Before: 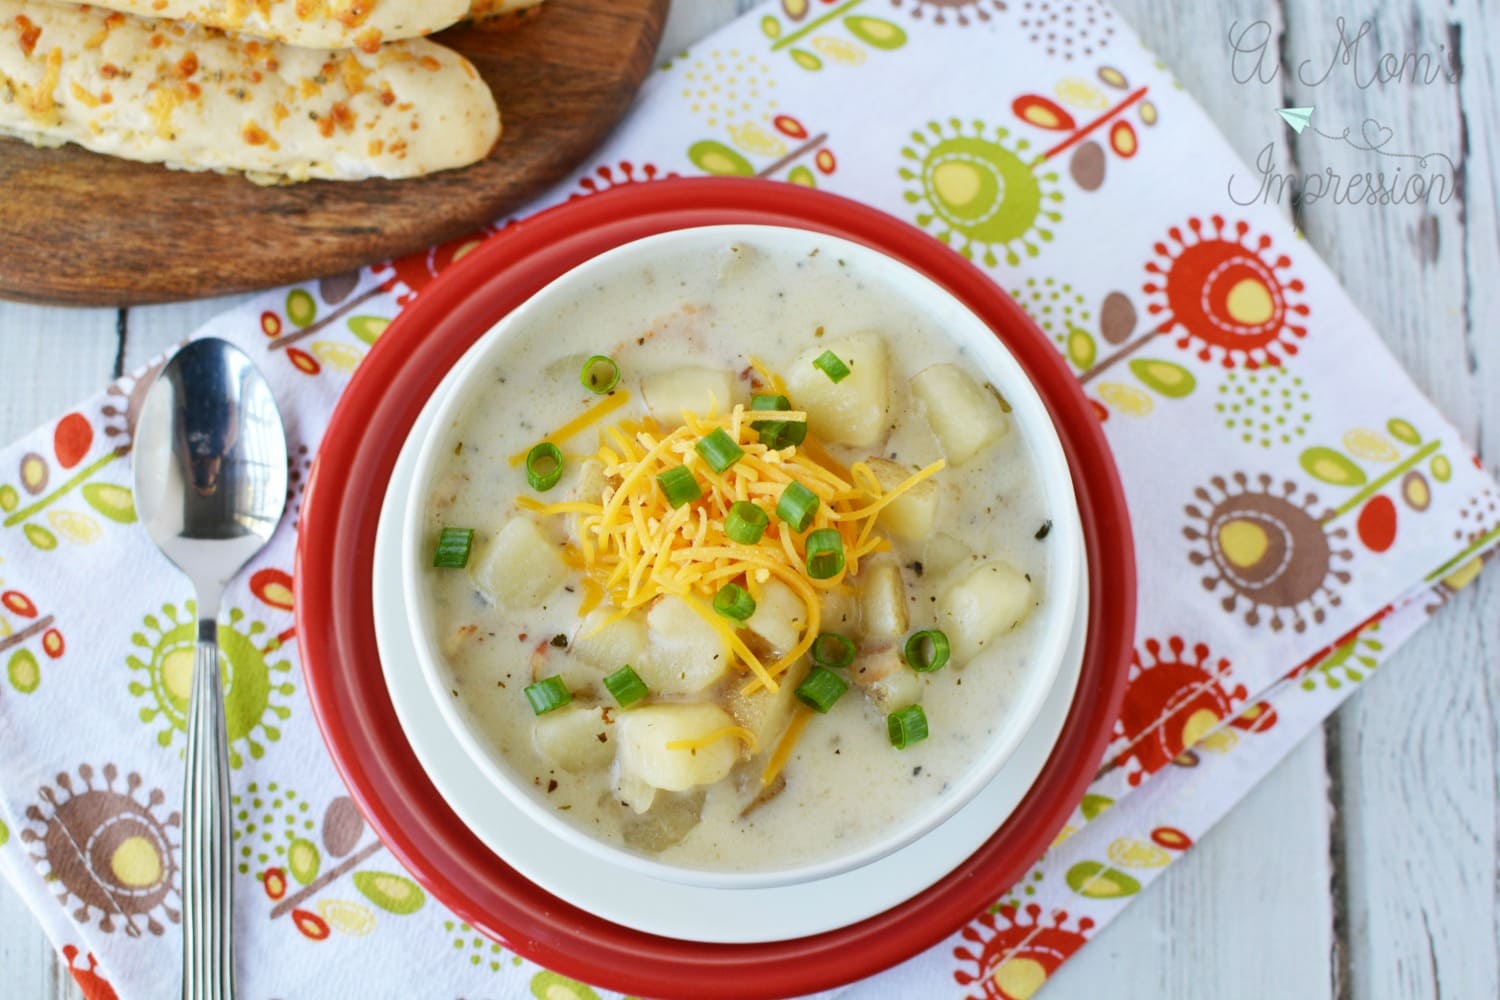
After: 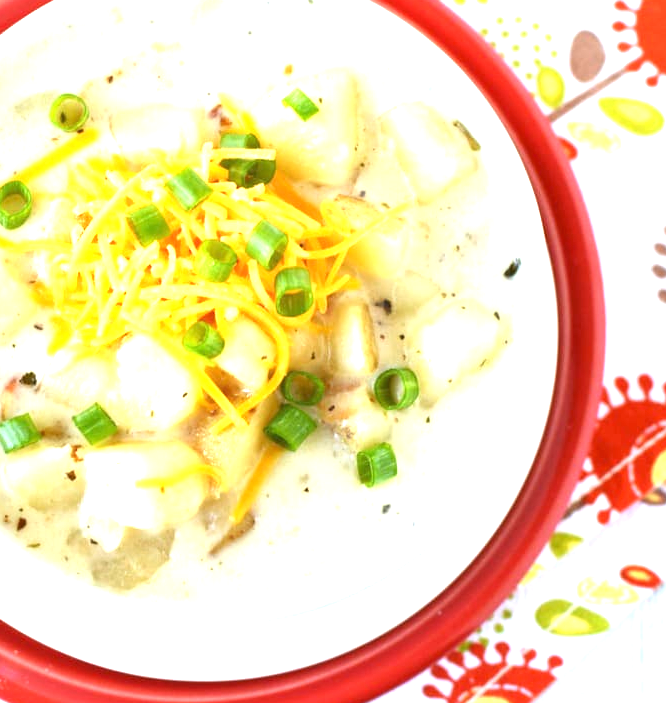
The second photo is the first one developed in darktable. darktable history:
exposure: black level correction 0, exposure 1.388 EV, compensate exposure bias true, compensate highlight preservation false
crop: left 35.432%, top 26.233%, right 20.145%, bottom 3.432%
